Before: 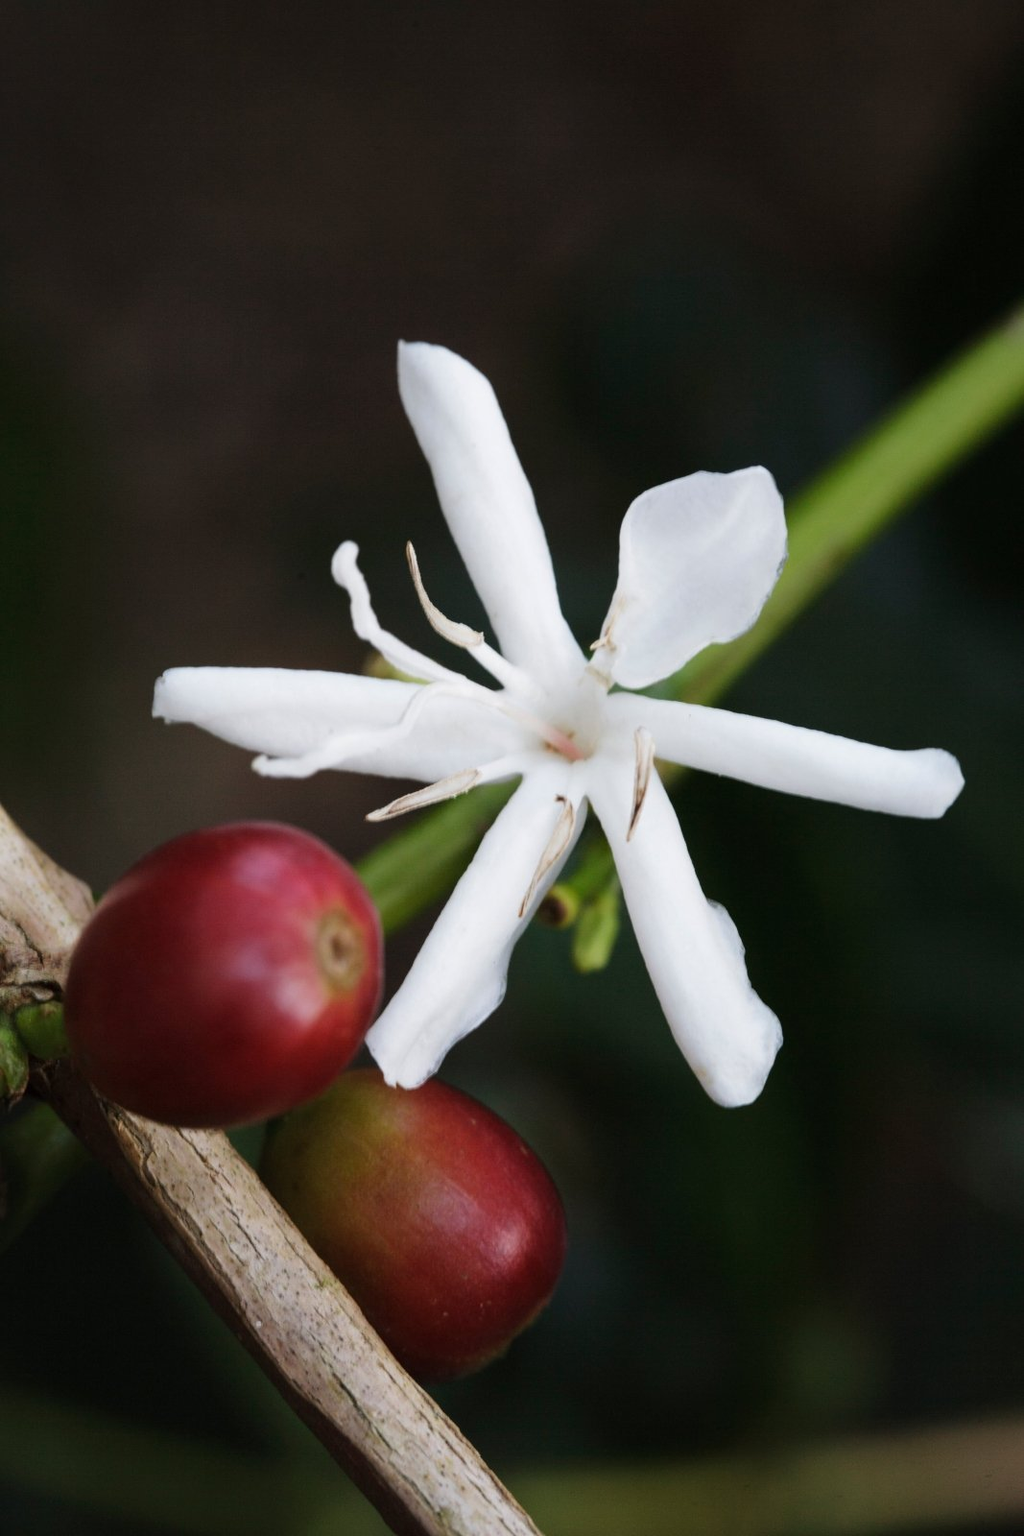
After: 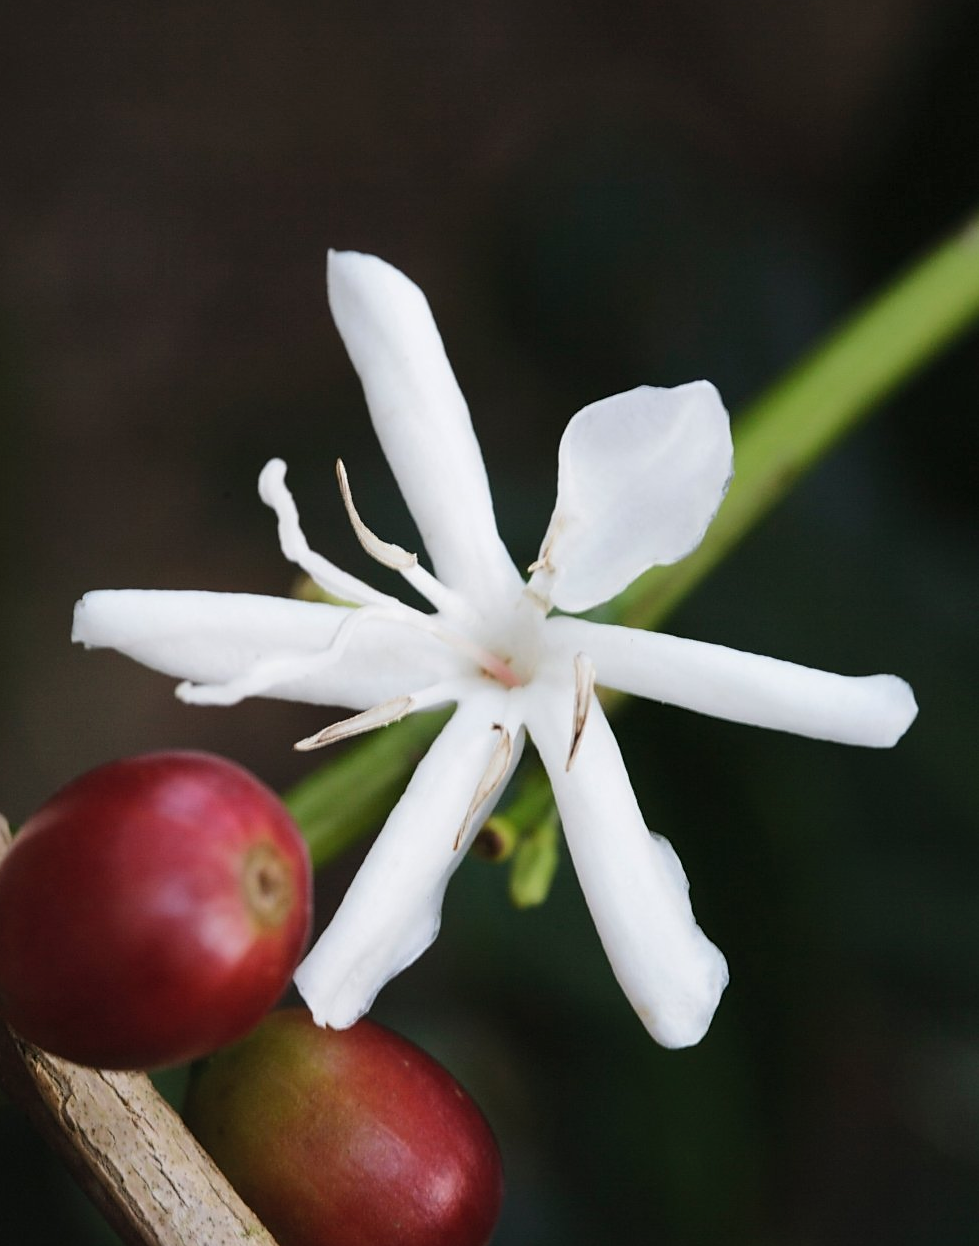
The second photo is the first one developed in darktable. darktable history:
shadows and highlights: radius 337.17, shadows 29.01, soften with gaussian
crop: left 8.155%, top 6.611%, bottom 15.385%
sharpen: radius 1.864, amount 0.398, threshold 1.271
fill light: on, module defaults
